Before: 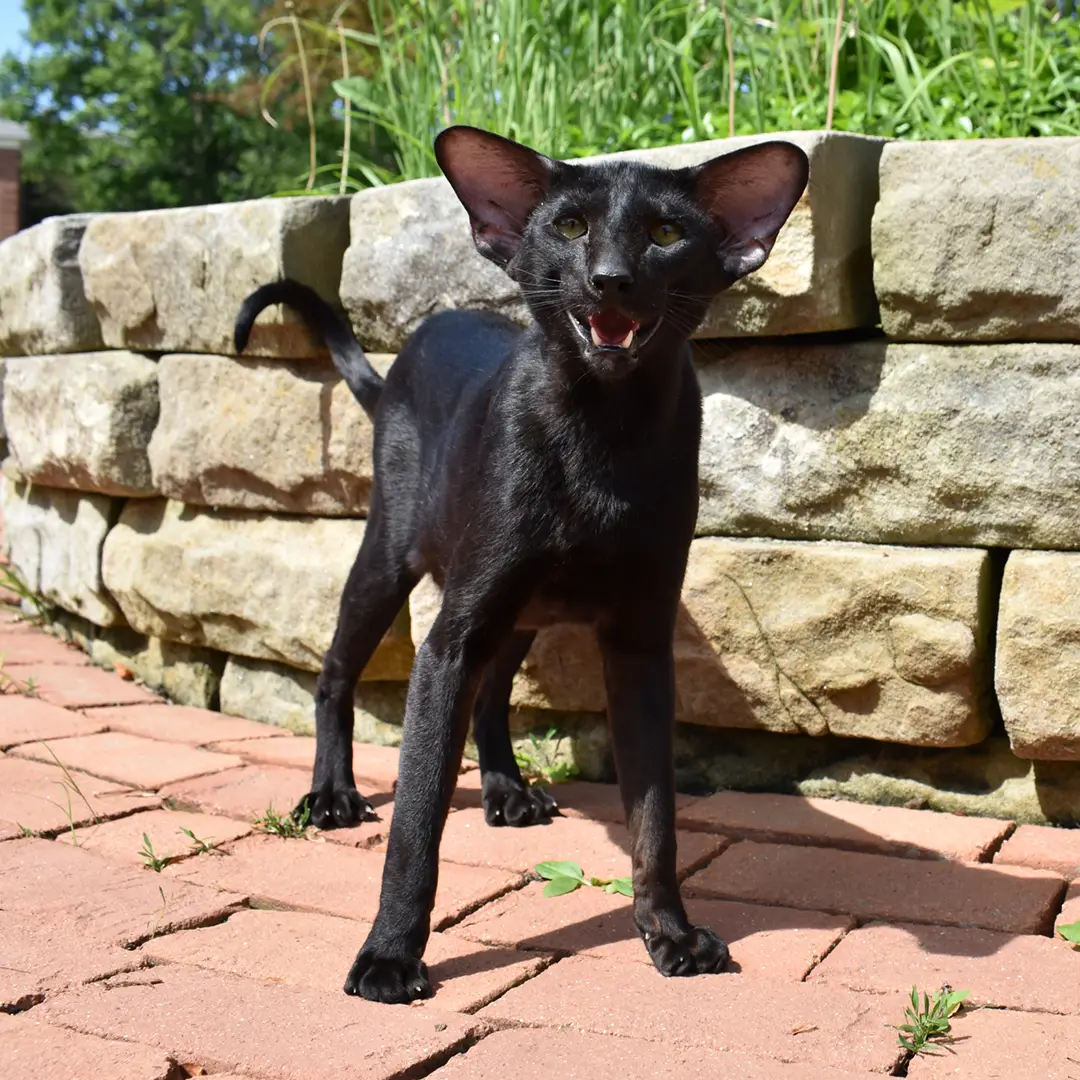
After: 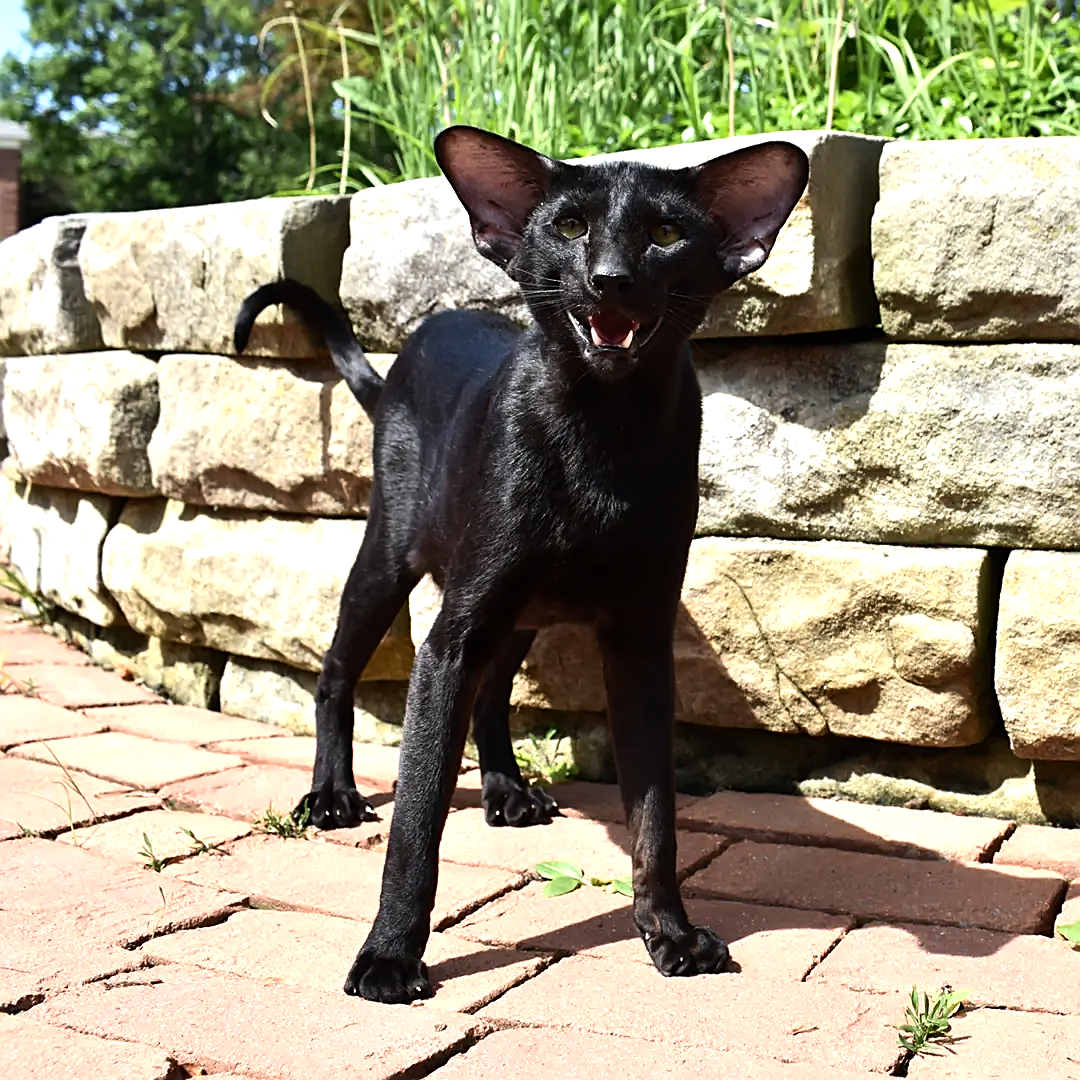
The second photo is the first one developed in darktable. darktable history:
tone equalizer: -8 EV -0.728 EV, -7 EV -0.719 EV, -6 EV -0.593 EV, -5 EV -0.361 EV, -3 EV 0.37 EV, -2 EV 0.6 EV, -1 EV 0.7 EV, +0 EV 0.751 EV, edges refinement/feathering 500, mask exposure compensation -1.57 EV, preserve details no
sharpen: amount 0.462
